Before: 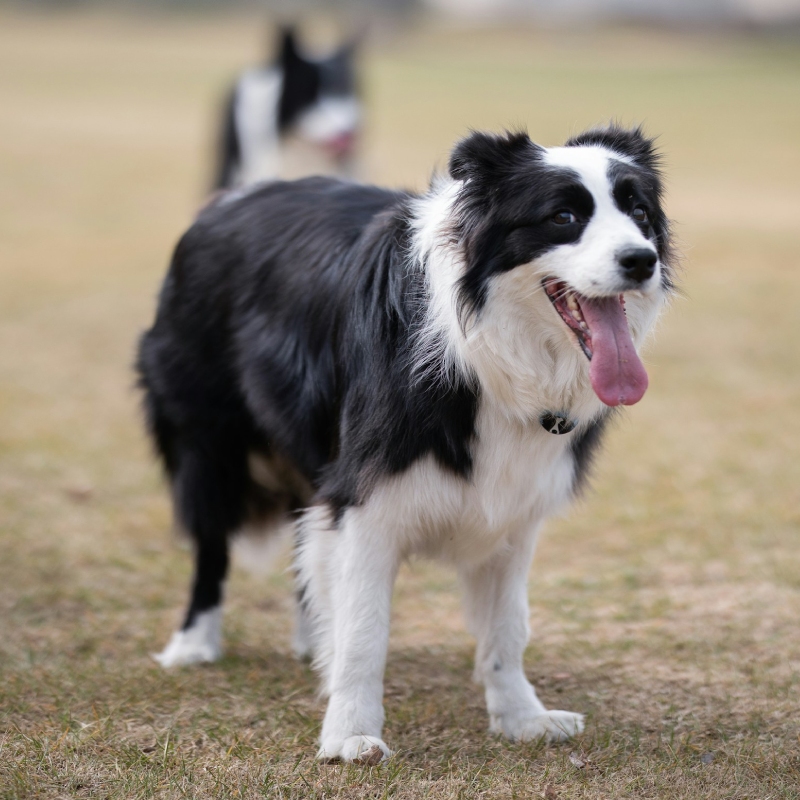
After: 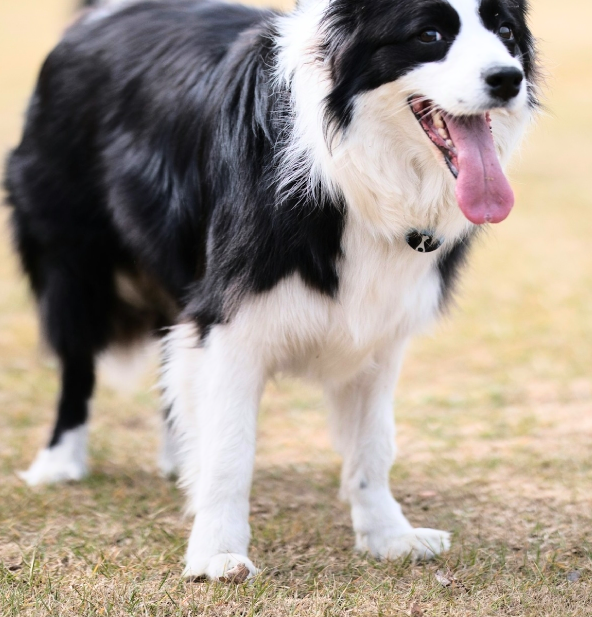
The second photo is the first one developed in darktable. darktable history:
base curve: curves: ch0 [(0, 0) (0.028, 0.03) (0.121, 0.232) (0.46, 0.748) (0.859, 0.968) (1, 1)]
crop: left 16.871%, top 22.857%, right 9.116%
